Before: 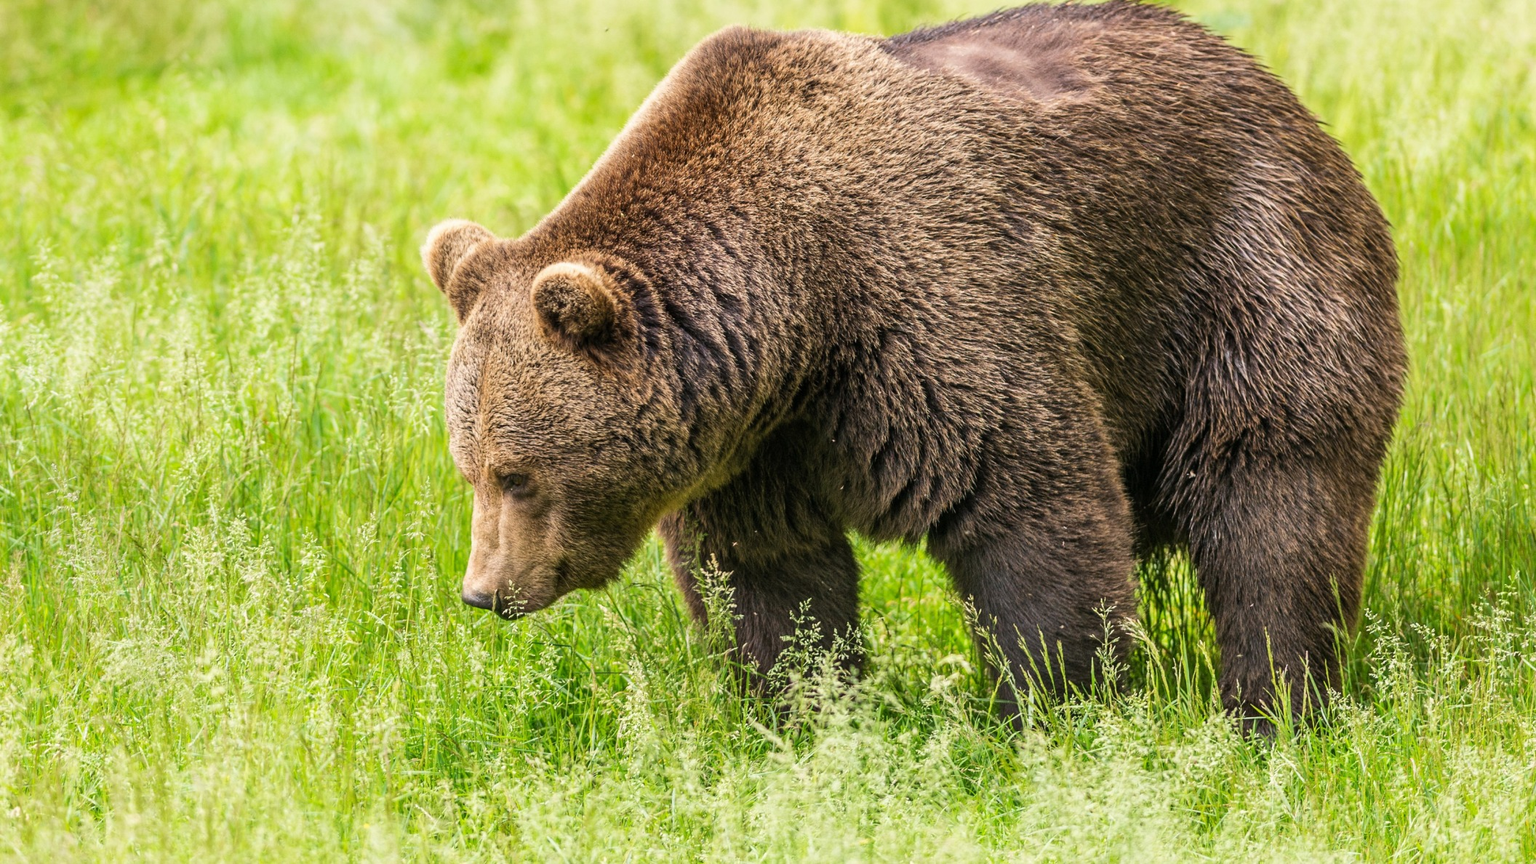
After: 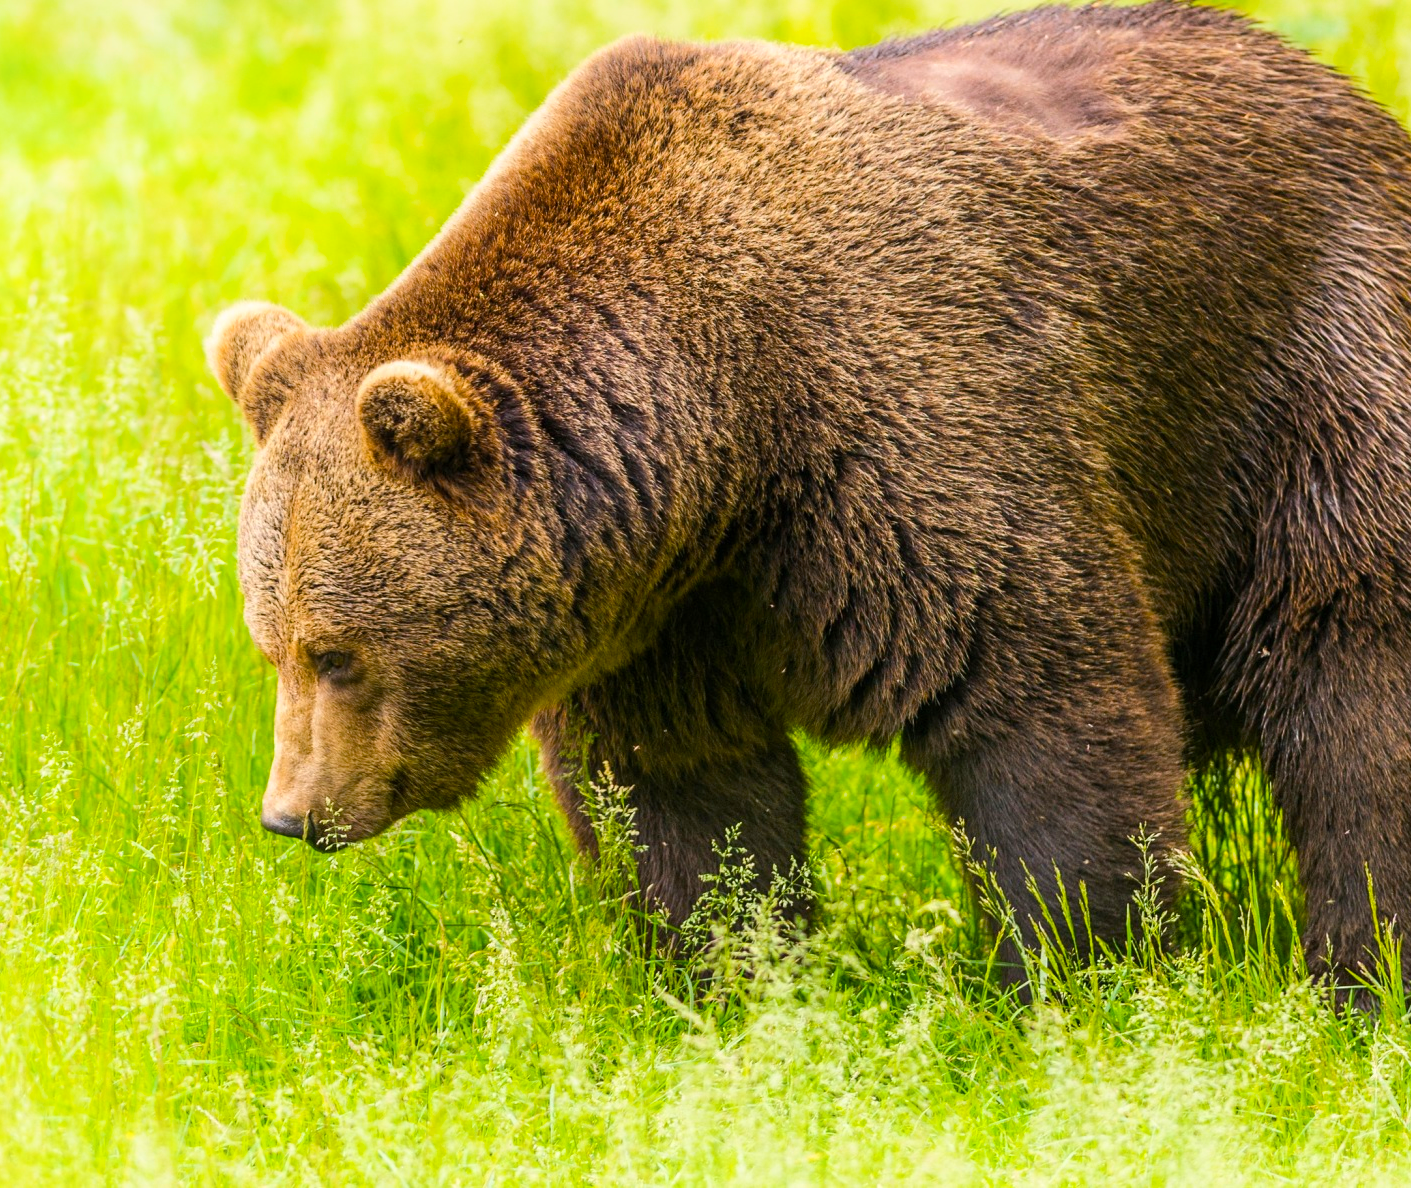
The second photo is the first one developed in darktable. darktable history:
white balance: emerald 1
shadows and highlights: shadows -40.15, highlights 62.88, soften with gaussian
crop and rotate: left 17.732%, right 15.423%
color balance rgb: linear chroma grading › global chroma 15%, perceptual saturation grading › global saturation 30%
